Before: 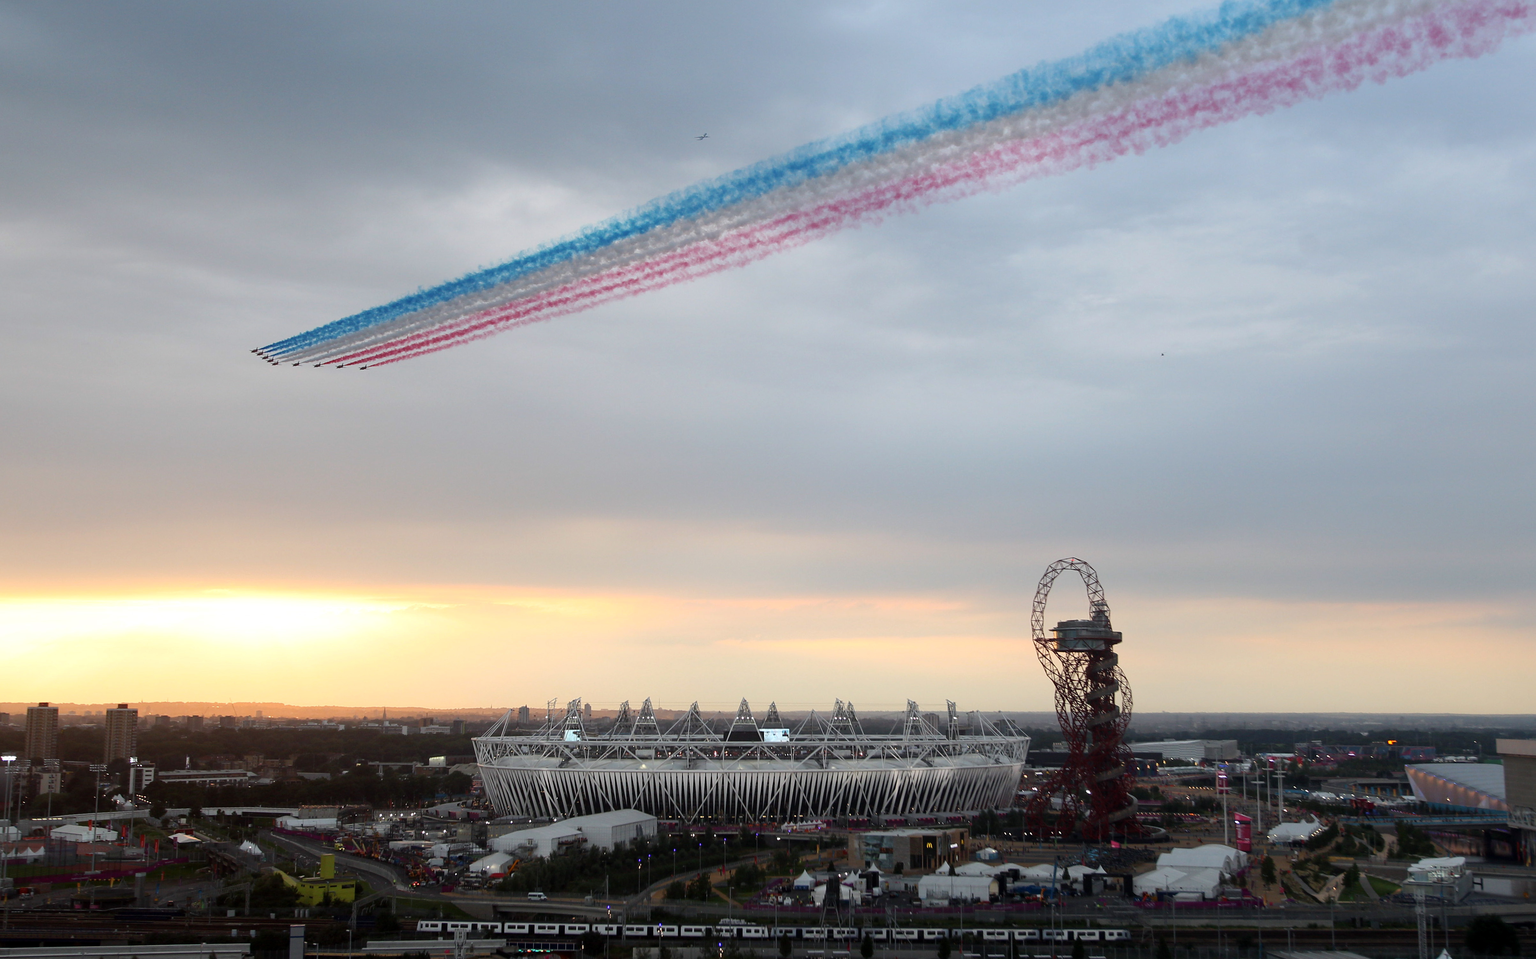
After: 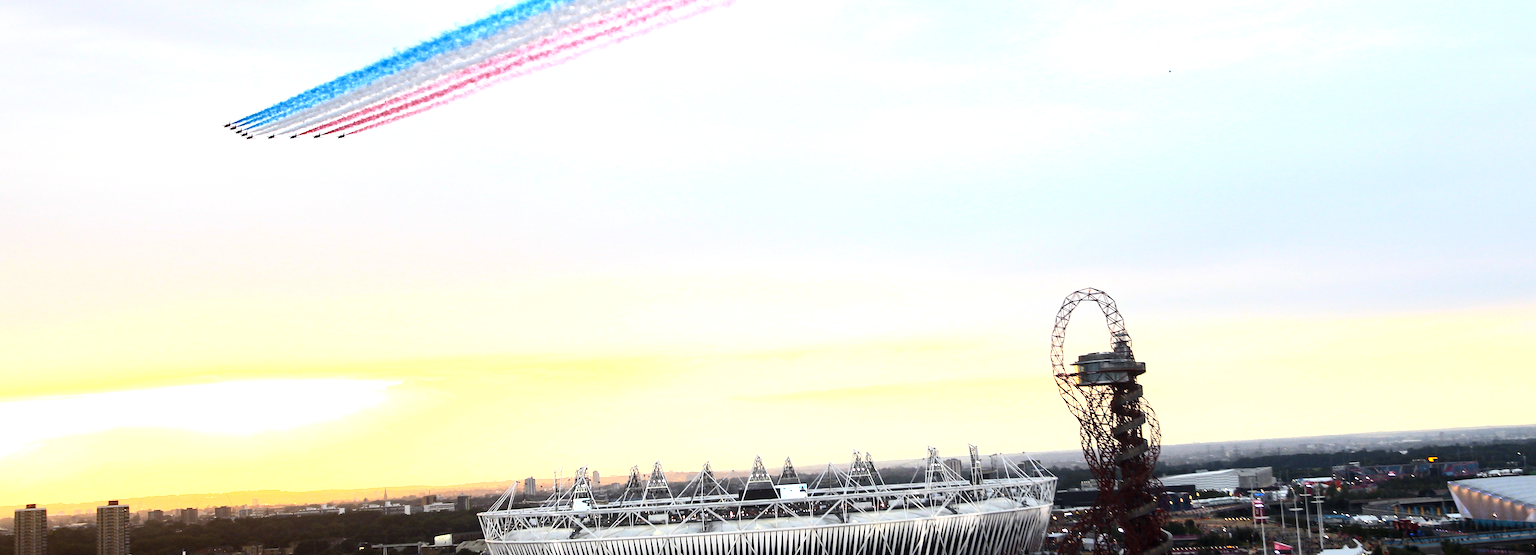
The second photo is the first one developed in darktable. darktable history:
color contrast: green-magenta contrast 0.8, blue-yellow contrast 1.1, unbound 0
crop and rotate: top 25.357%, bottom 13.942%
rotate and perspective: rotation -3.52°, crop left 0.036, crop right 0.964, crop top 0.081, crop bottom 0.919
exposure: black level correction 0.001, exposure 0.5 EV, compensate exposure bias true, compensate highlight preservation false
contrast brightness saturation: contrast 0.2, brightness 0.16, saturation 0.22
tone equalizer: -8 EV -0.75 EV, -7 EV -0.7 EV, -6 EV -0.6 EV, -5 EV -0.4 EV, -3 EV 0.4 EV, -2 EV 0.6 EV, -1 EV 0.7 EV, +0 EV 0.75 EV, edges refinement/feathering 500, mask exposure compensation -1.57 EV, preserve details no
local contrast: mode bilateral grid, contrast 28, coarseness 16, detail 115%, midtone range 0.2
